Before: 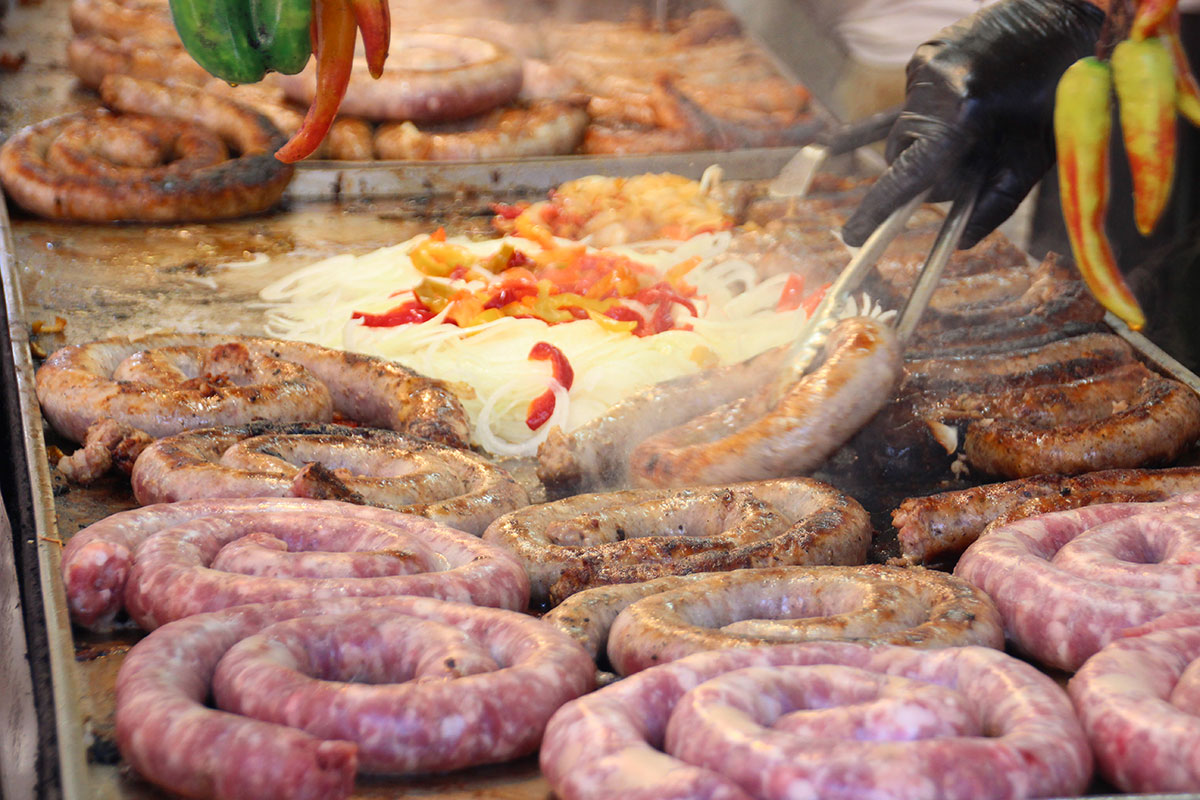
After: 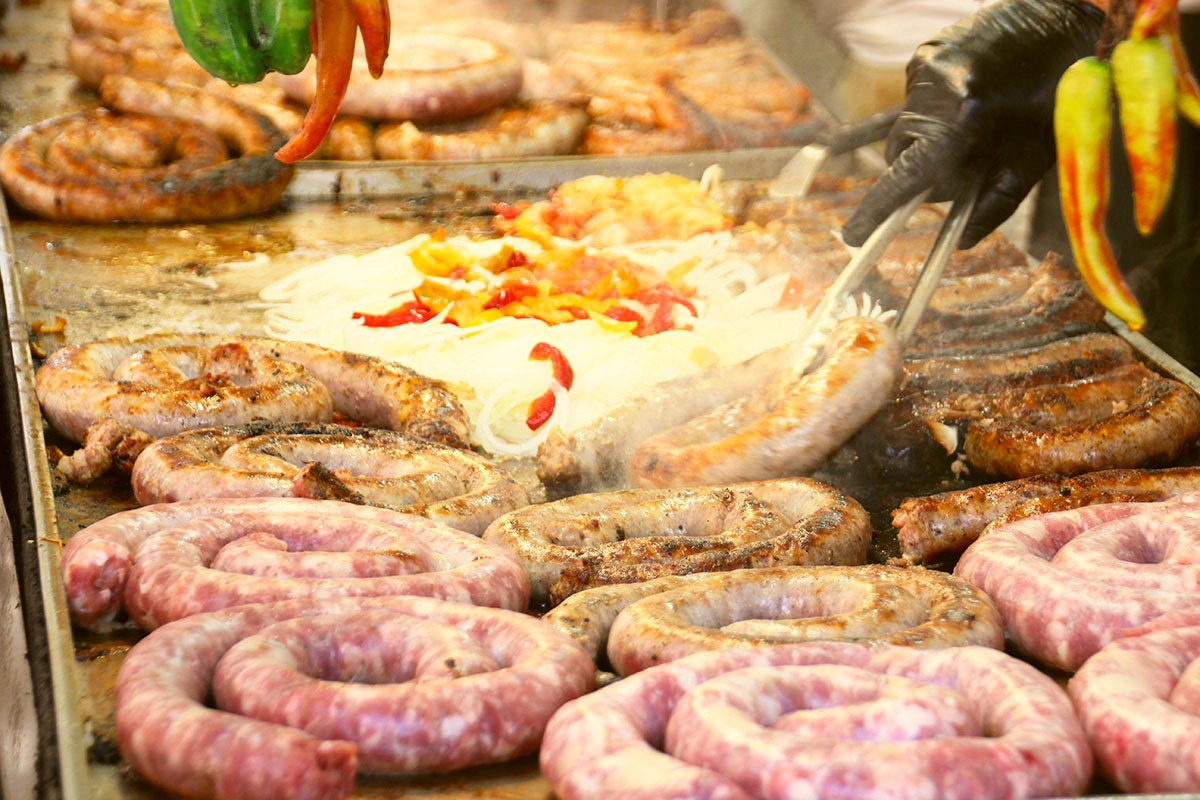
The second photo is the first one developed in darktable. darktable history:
color correction: highlights a* -1.43, highlights b* 10.12, shadows a* 0.395, shadows b* 19.35
base curve: curves: ch0 [(0, 0) (0.579, 0.807) (1, 1)], preserve colors none
